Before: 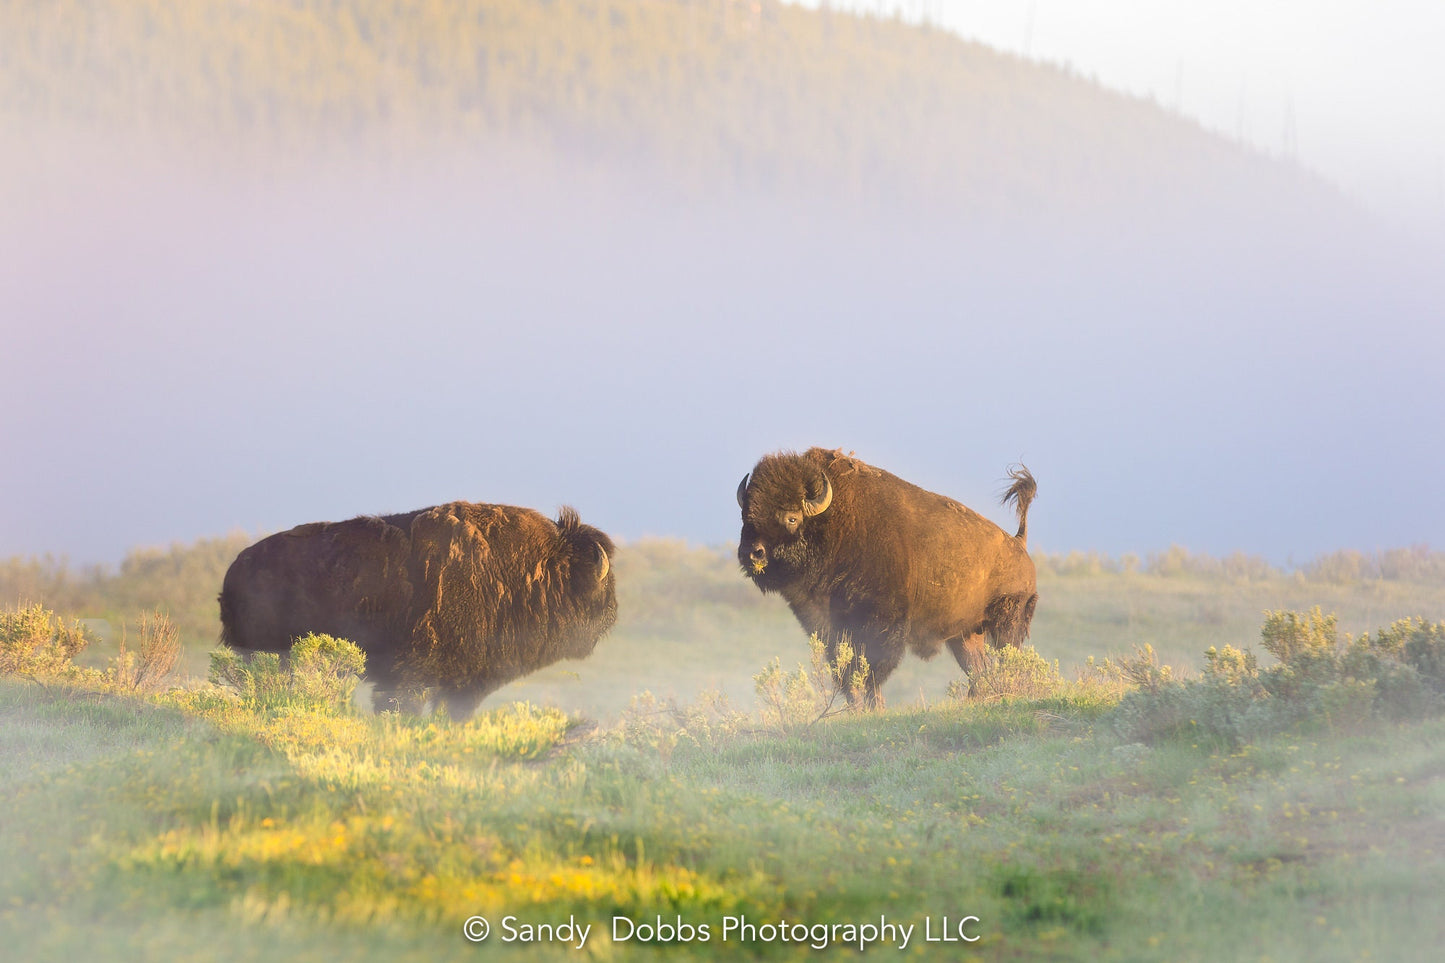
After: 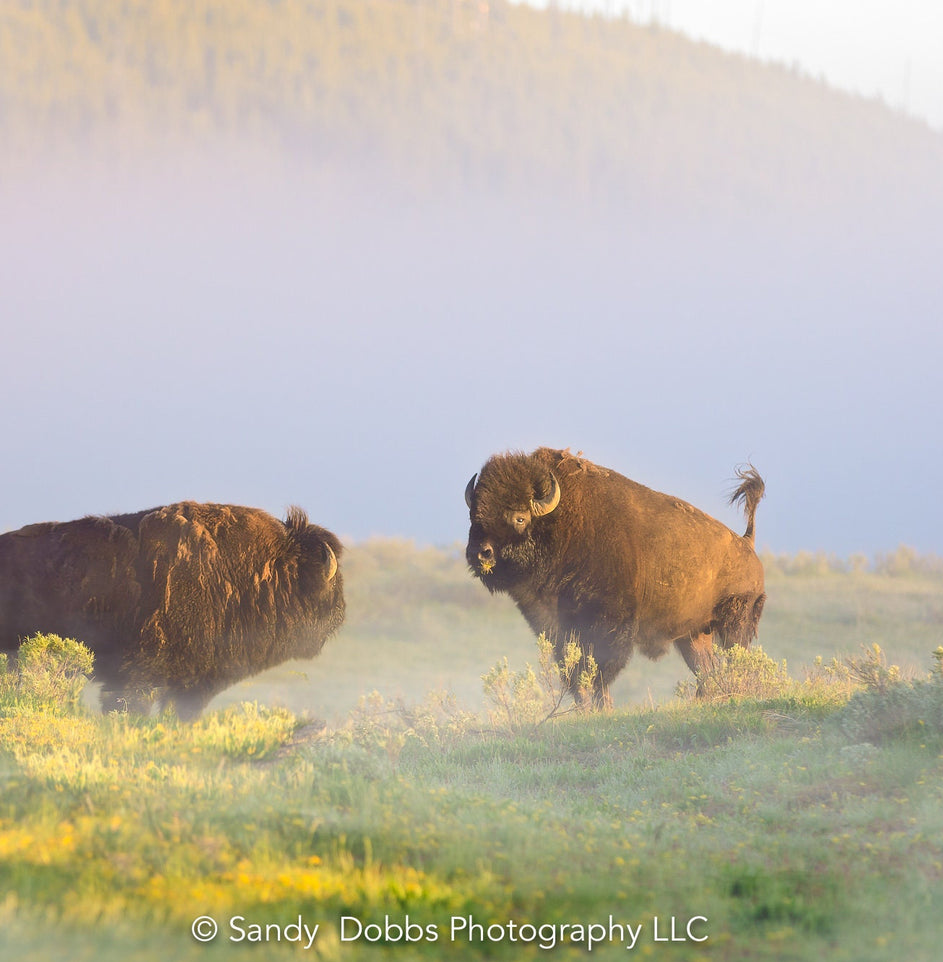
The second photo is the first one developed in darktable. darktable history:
crop and rotate: left 18.879%, right 15.819%
